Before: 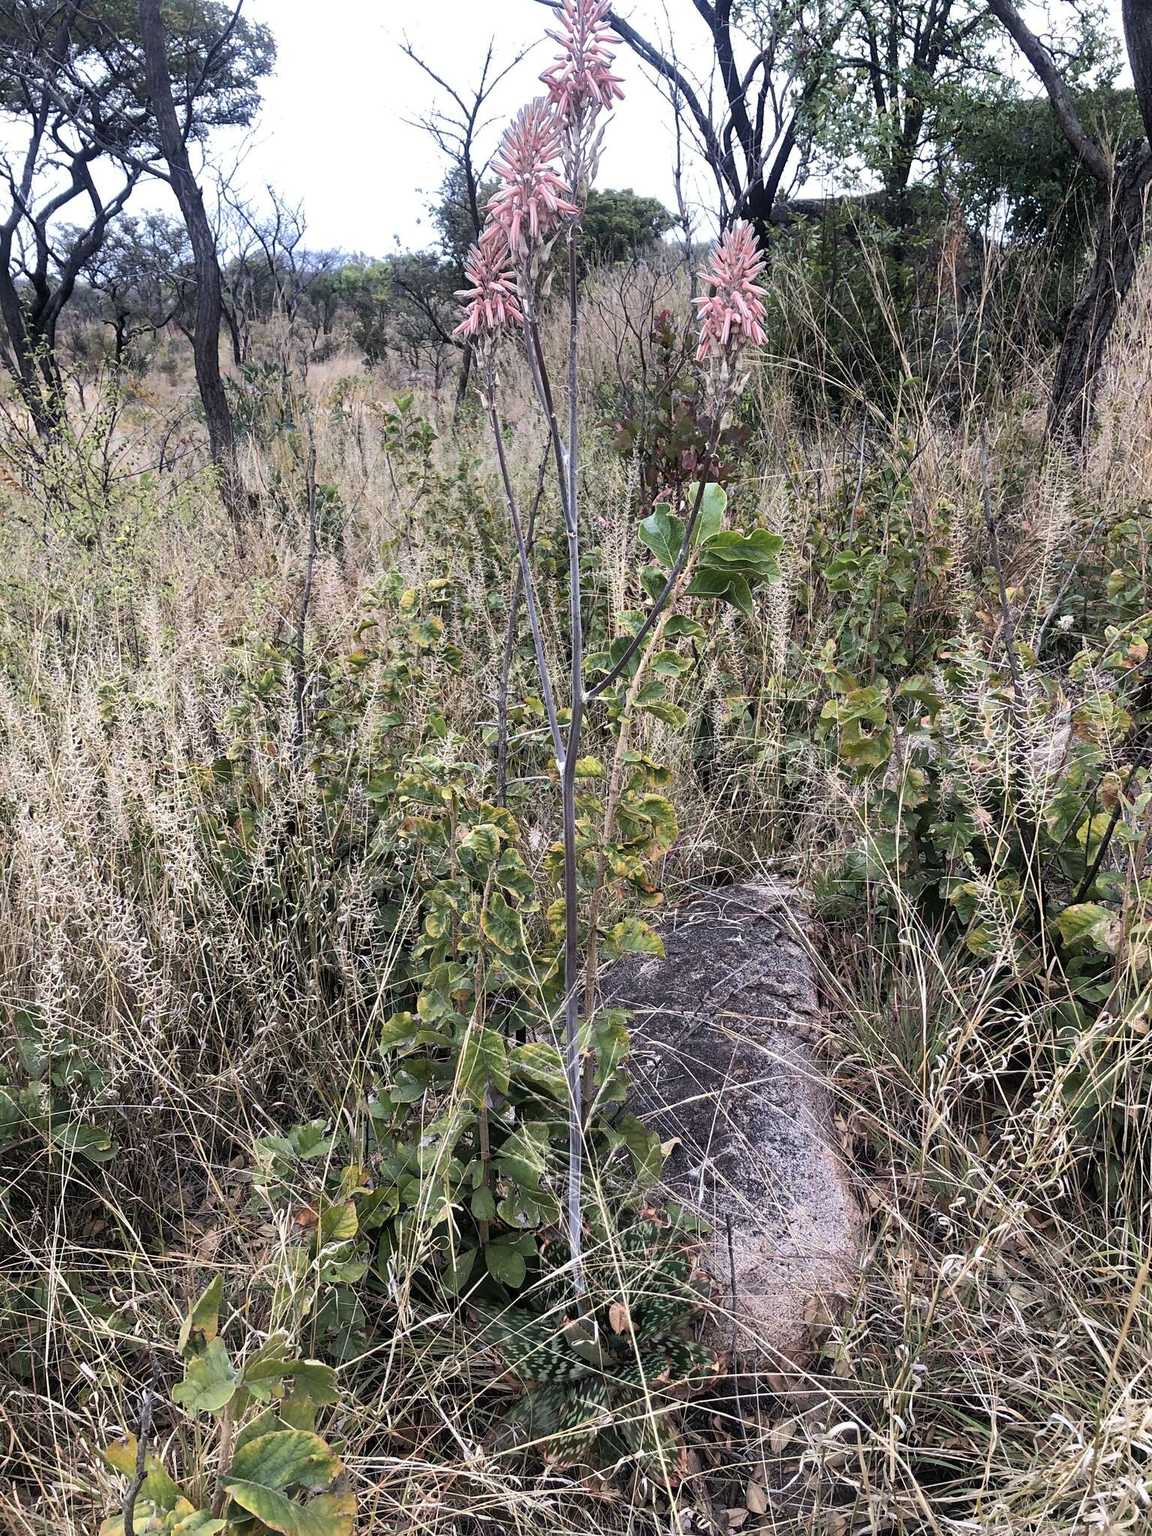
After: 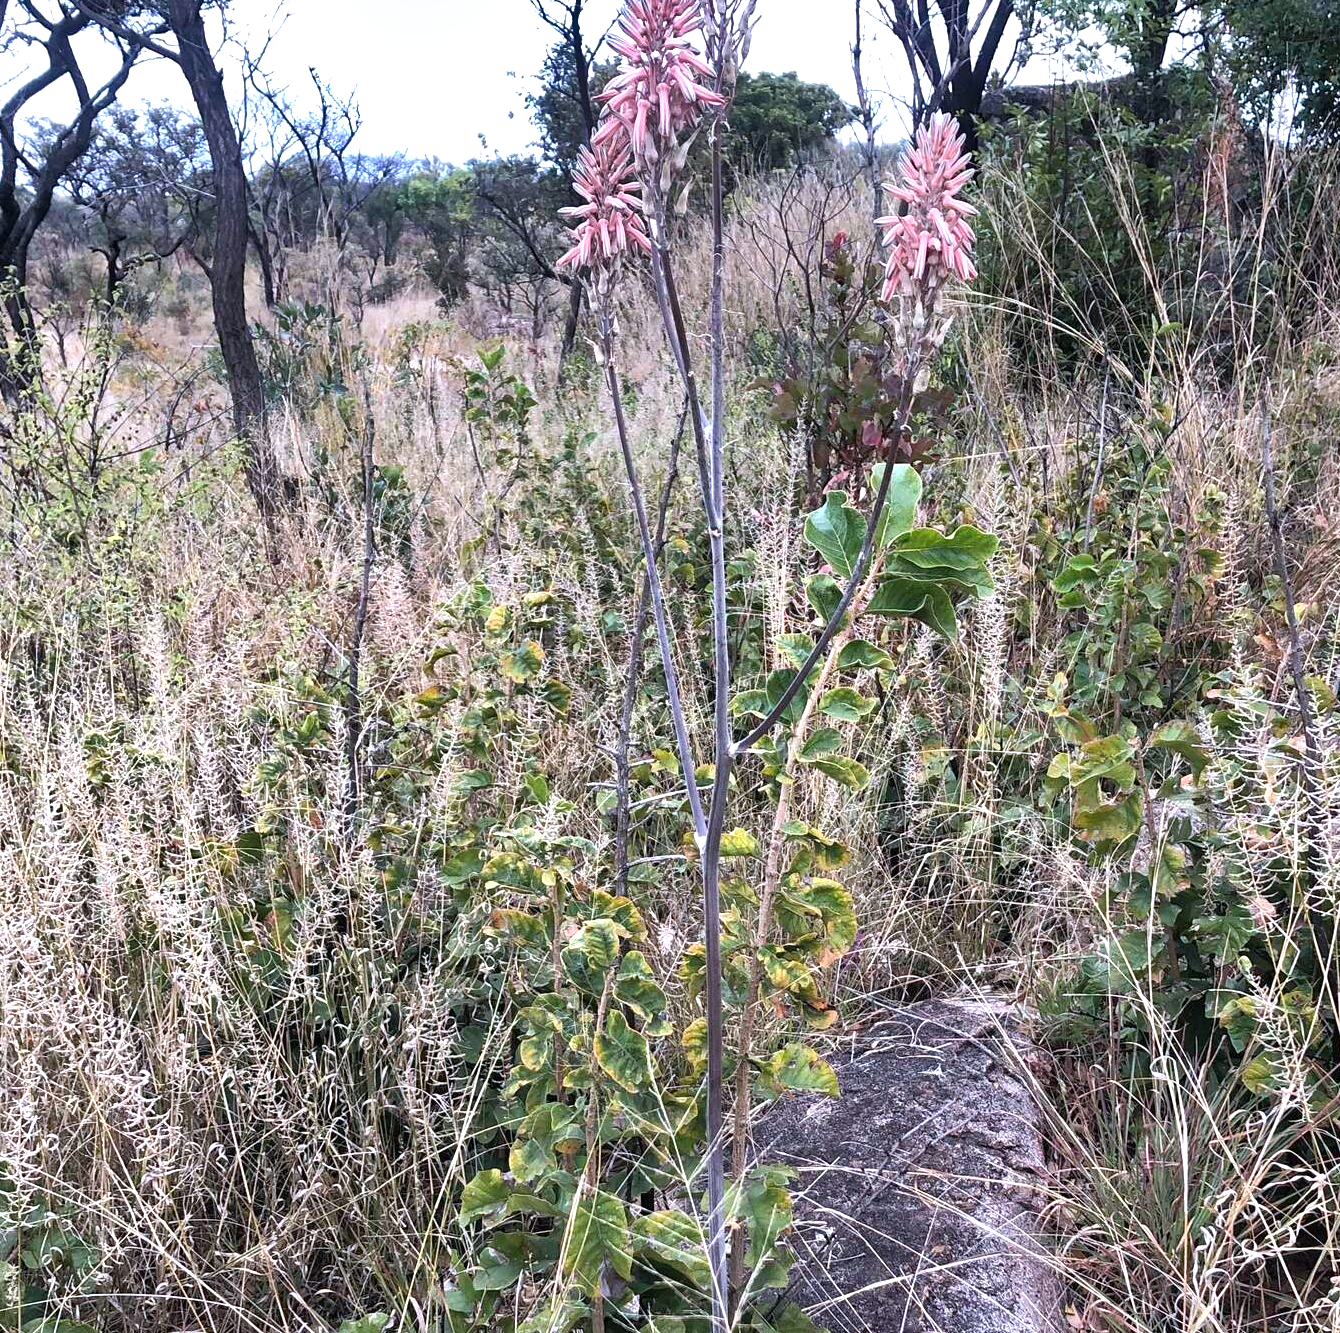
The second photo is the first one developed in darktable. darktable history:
exposure: black level correction 0, exposure 0.499 EV, compensate highlight preservation false
color calibration: illuminant as shot in camera, x 0.358, y 0.373, temperature 4628.91 K
crop: left 3.081%, top 8.819%, right 9.626%, bottom 26.066%
shadows and highlights: shadows 43.85, white point adjustment -1.36, soften with gaussian
